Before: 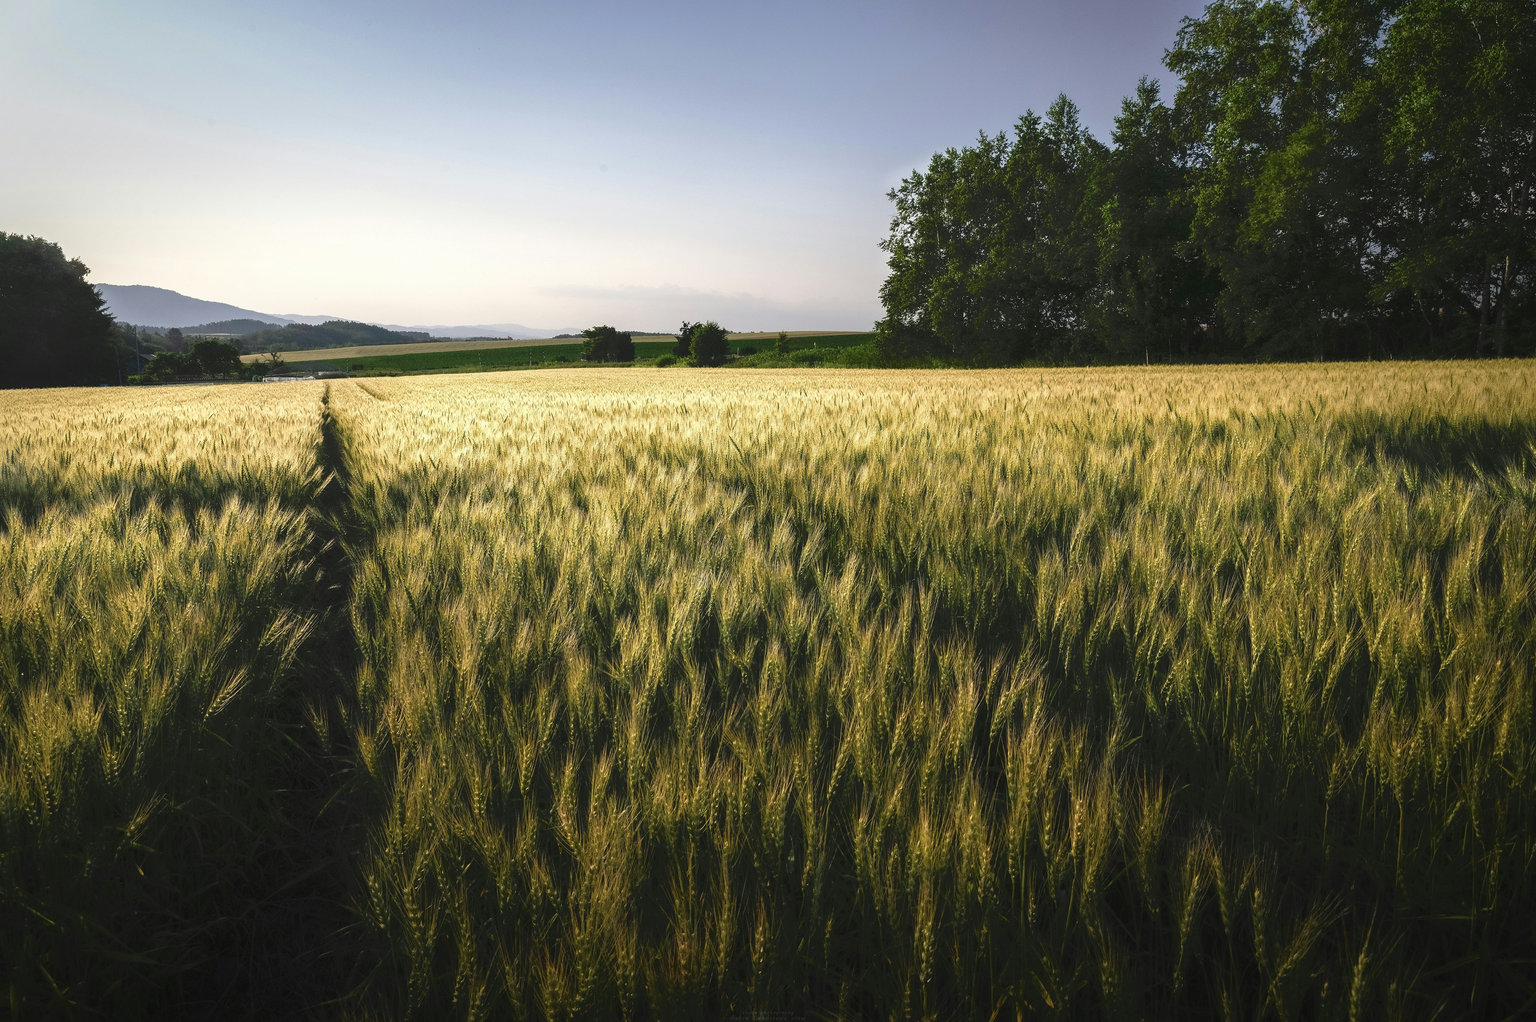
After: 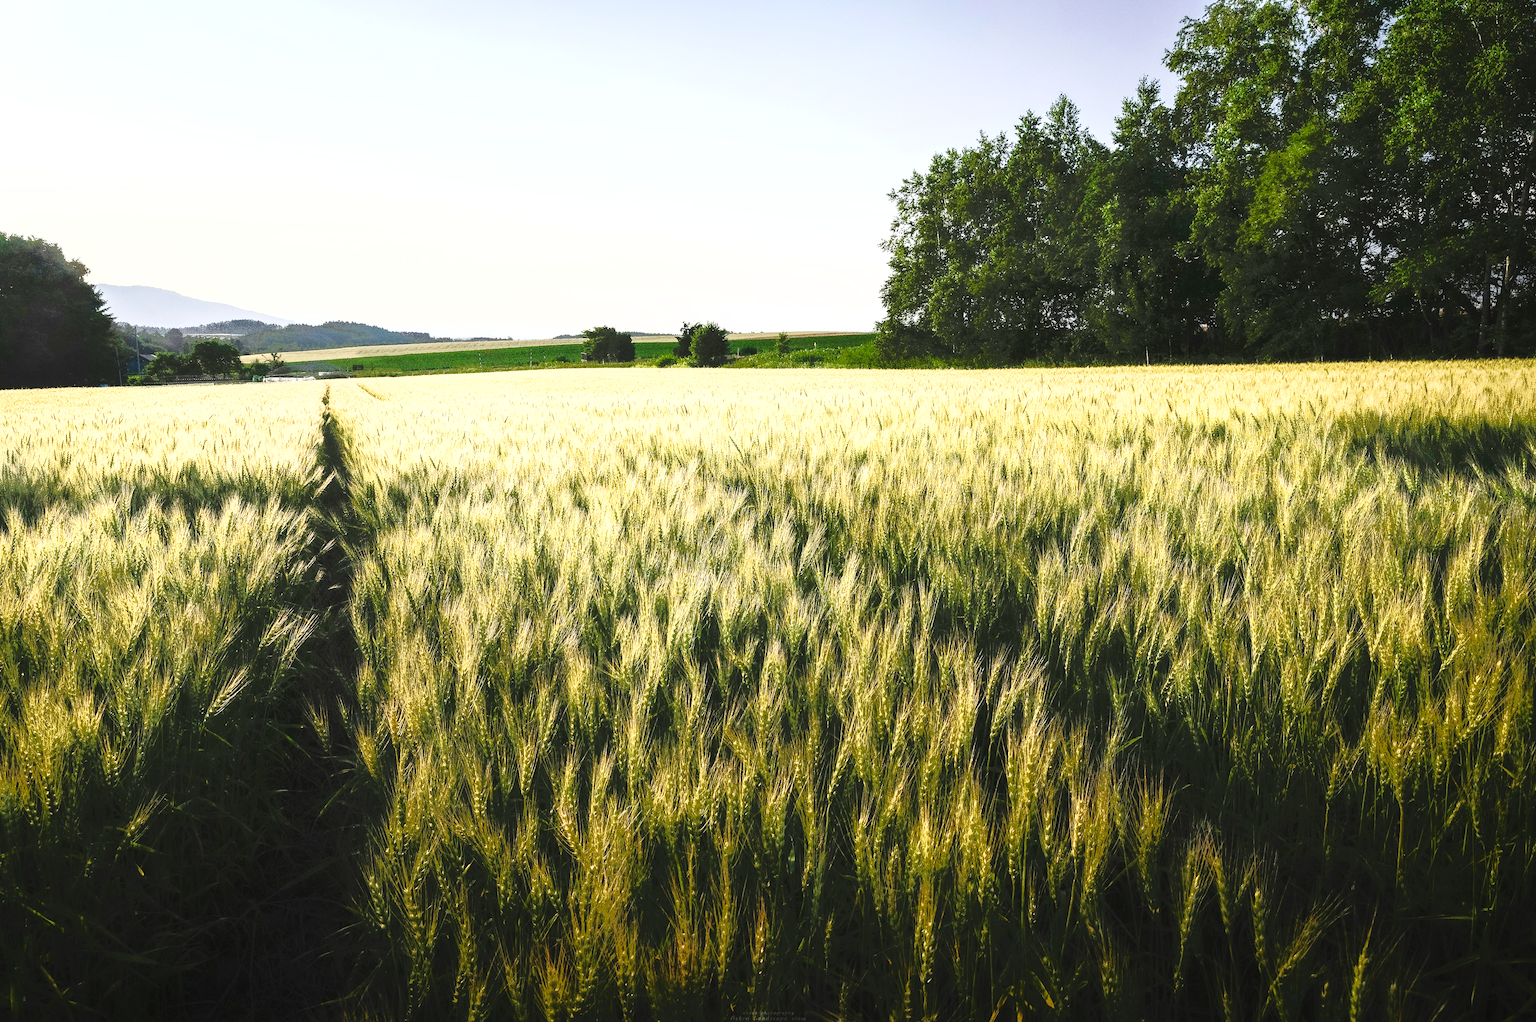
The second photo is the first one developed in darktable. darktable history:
base curve: curves: ch0 [(0, 0) (0.036, 0.025) (0.121, 0.166) (0.206, 0.329) (0.605, 0.79) (1, 1)], preserve colors none
exposure: black level correction 0.001, exposure 1.129 EV, compensate exposure bias true, compensate highlight preservation false
fill light: exposure -0.73 EV, center 0.69, width 2.2
